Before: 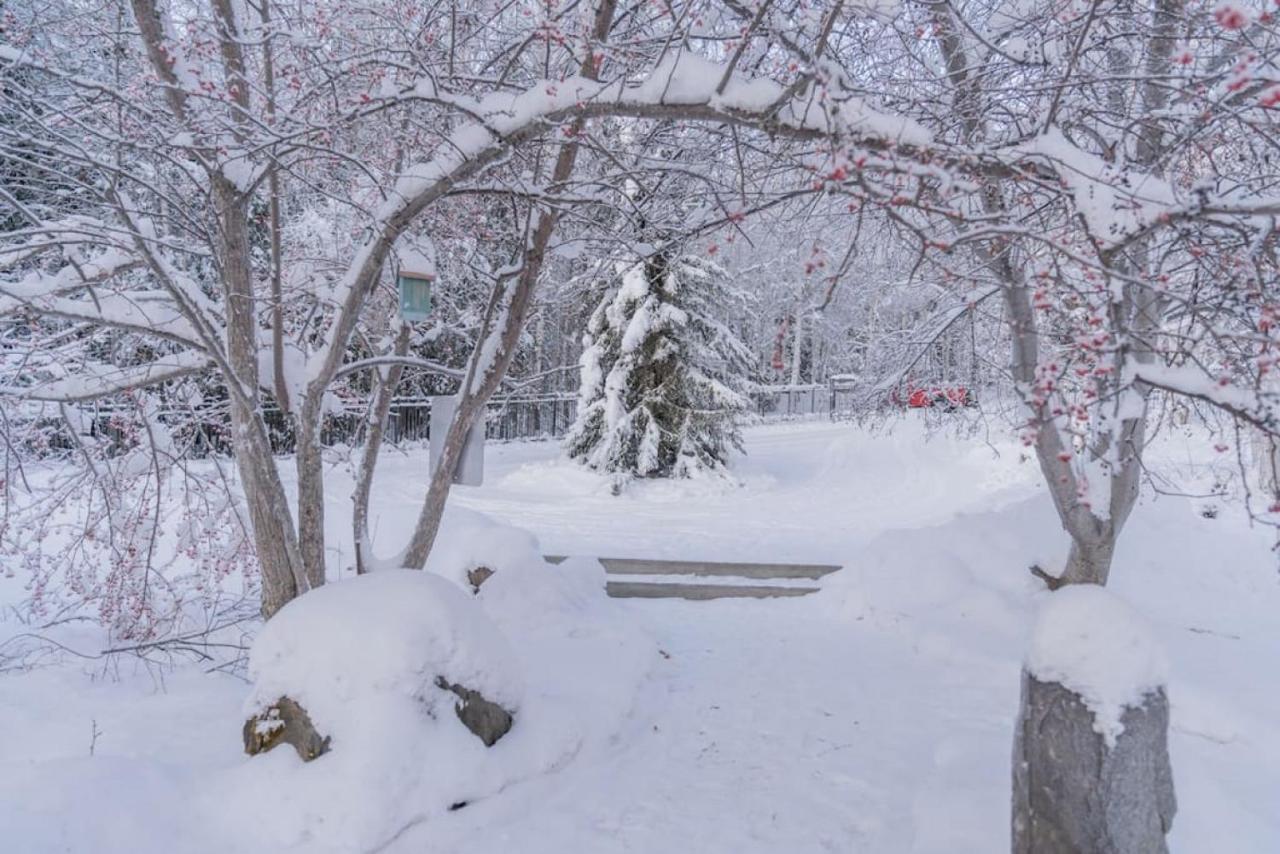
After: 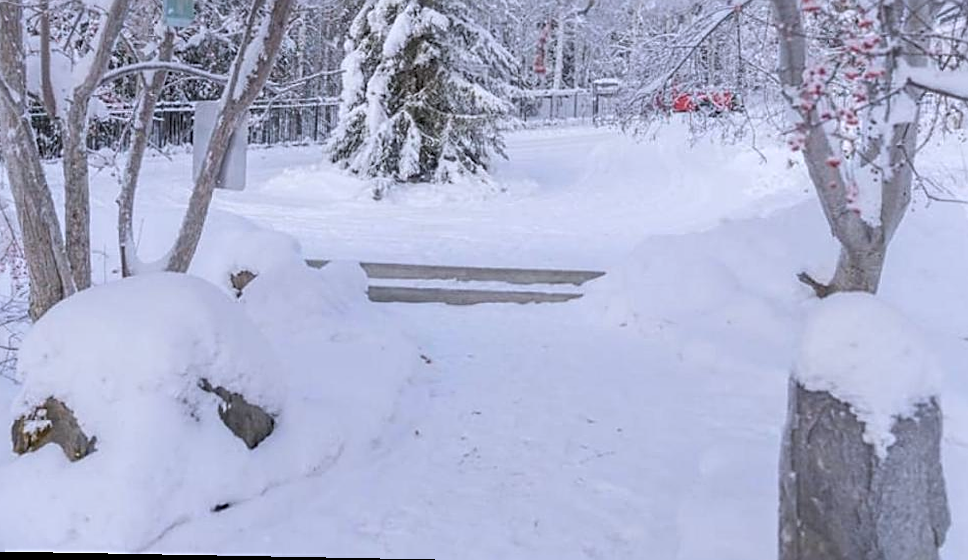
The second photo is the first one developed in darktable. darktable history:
sharpen: on, module defaults
exposure: black level correction 0.001, exposure 0.14 EV, compensate highlight preservation false
crop and rotate: left 17.299%, top 35.115%, right 7.015%, bottom 1.024%
white balance: red 0.984, blue 1.059
rotate and perspective: lens shift (horizontal) -0.055, automatic cropping off
